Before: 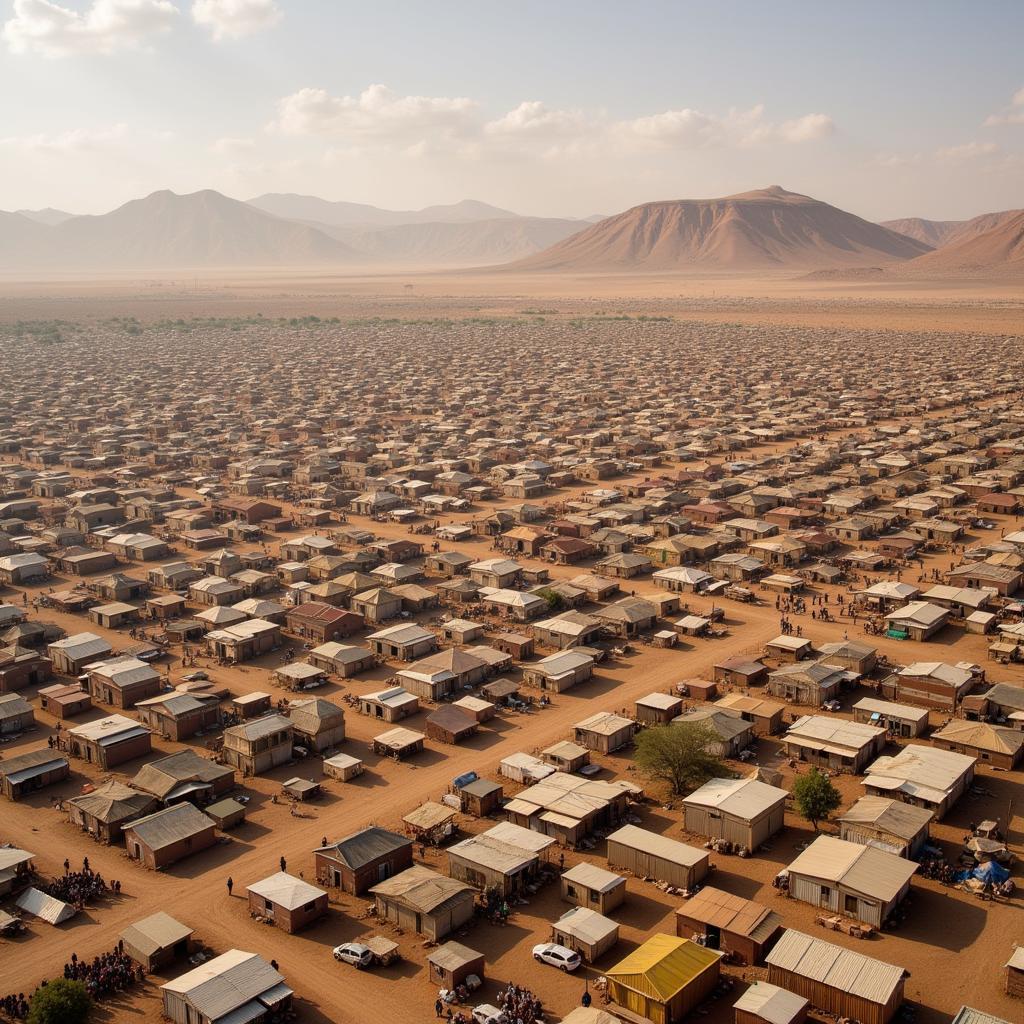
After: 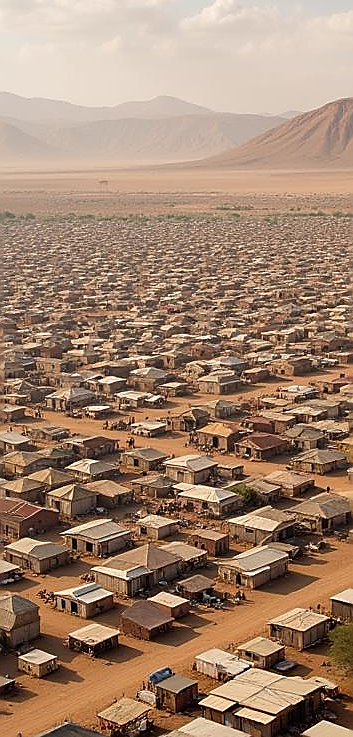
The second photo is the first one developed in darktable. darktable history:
crop and rotate: left 29.82%, top 10.252%, right 35.681%, bottom 17.744%
sharpen: radius 1.378, amount 1.254, threshold 0.642
